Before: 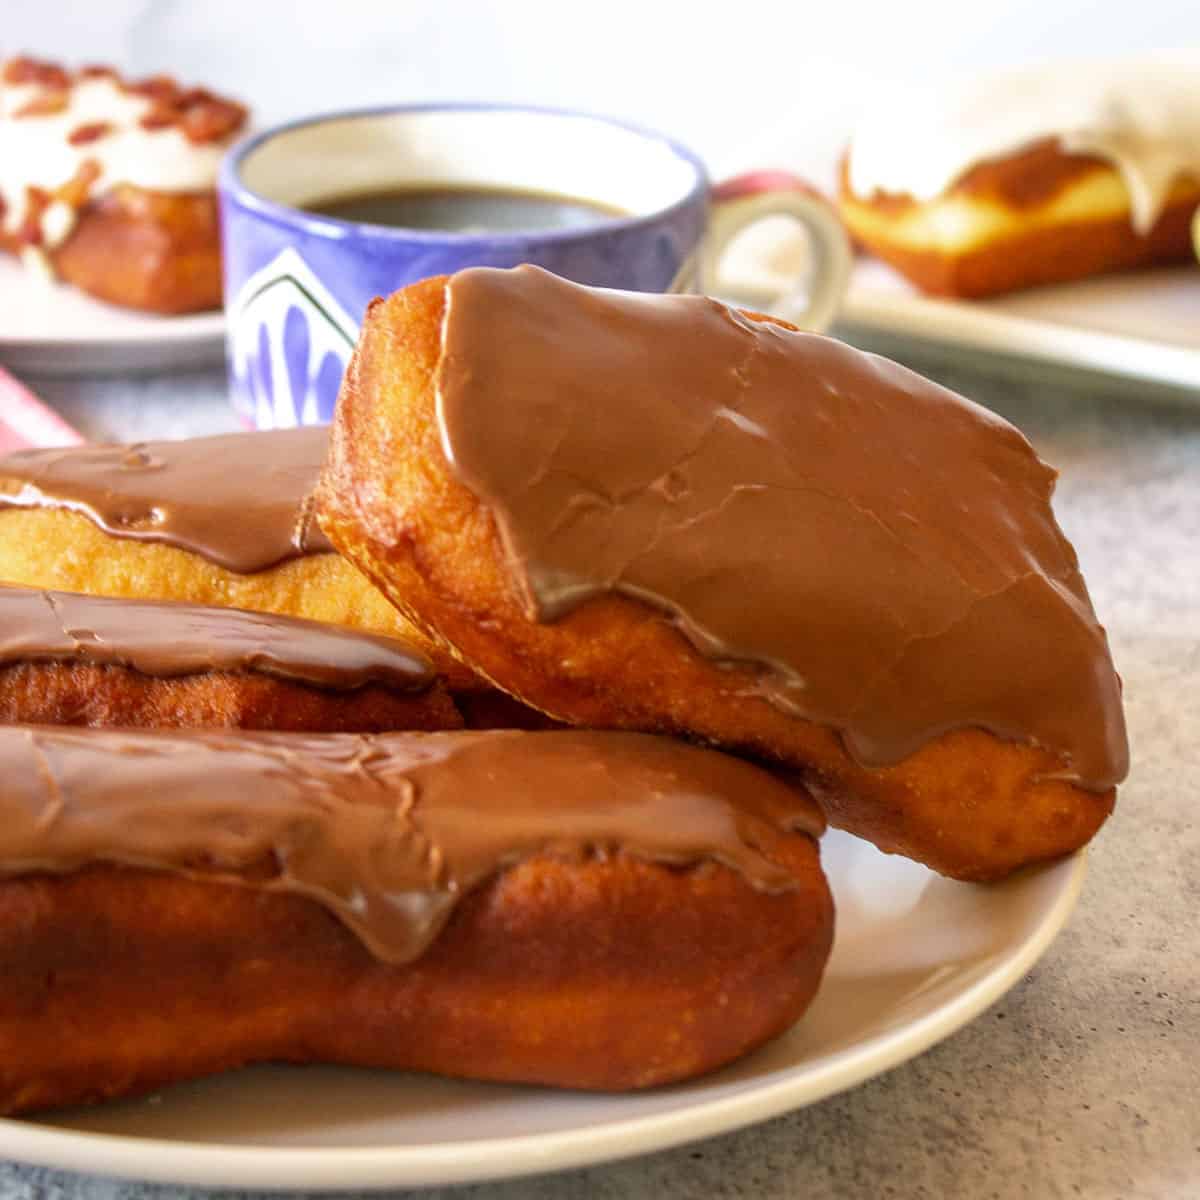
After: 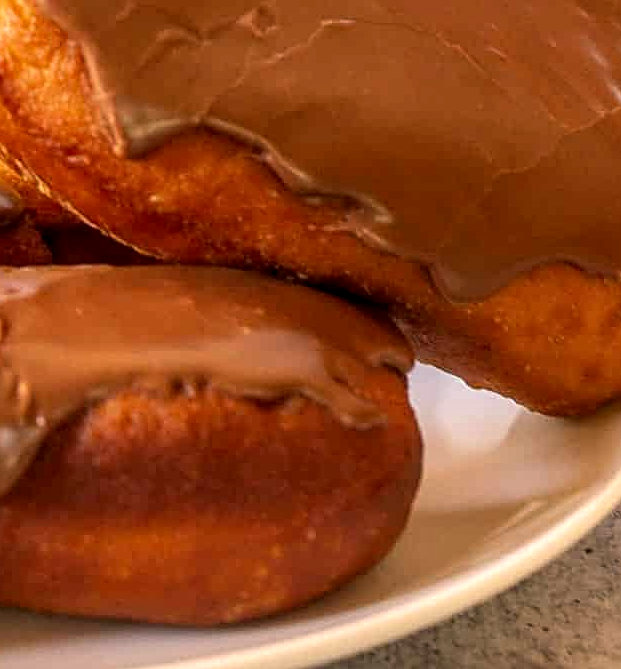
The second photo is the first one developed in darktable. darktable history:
sharpen: on, module defaults
local contrast: on, module defaults
color correction: highlights a* 7.28, highlights b* 4.23
crop: left 34.351%, top 38.781%, right 13.876%, bottom 5.43%
